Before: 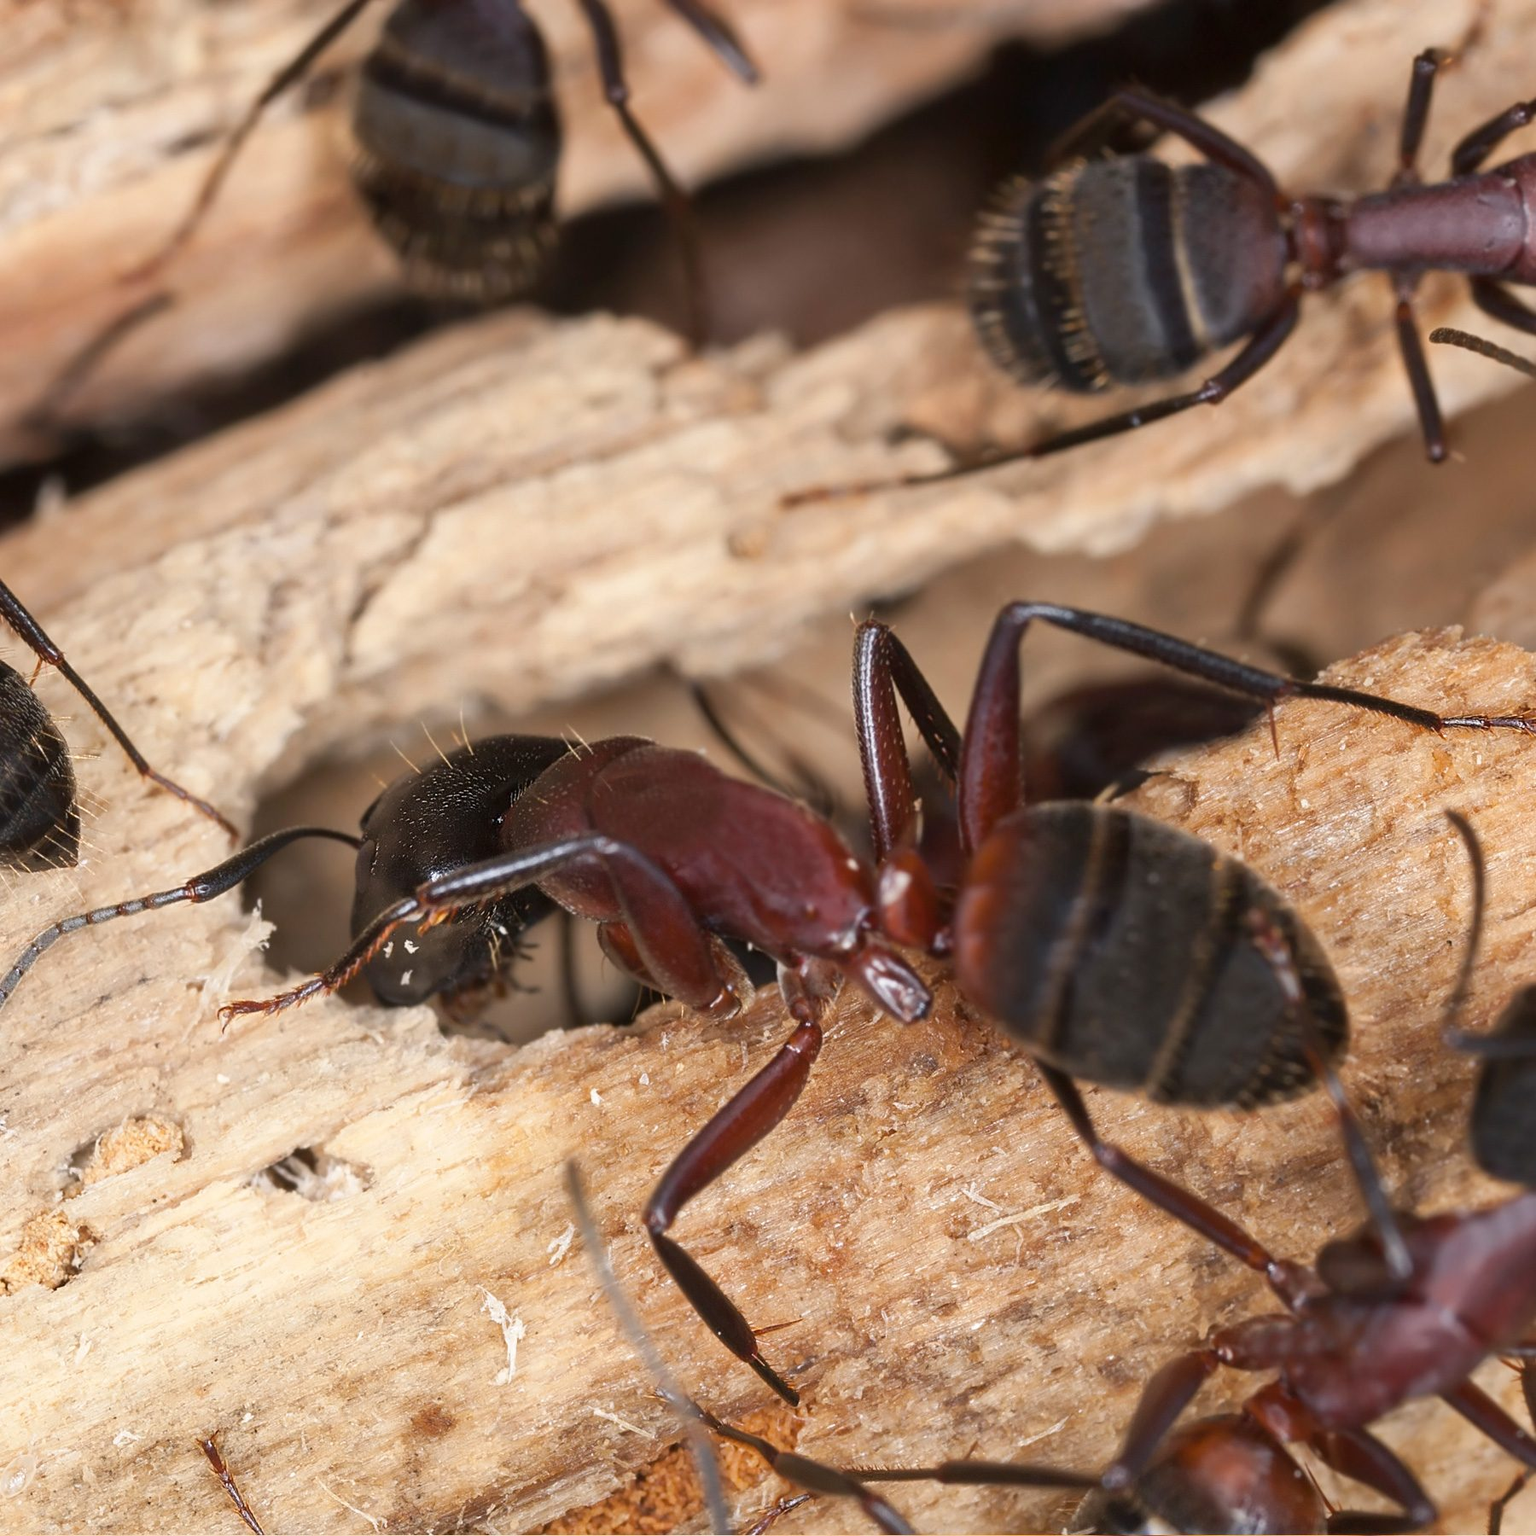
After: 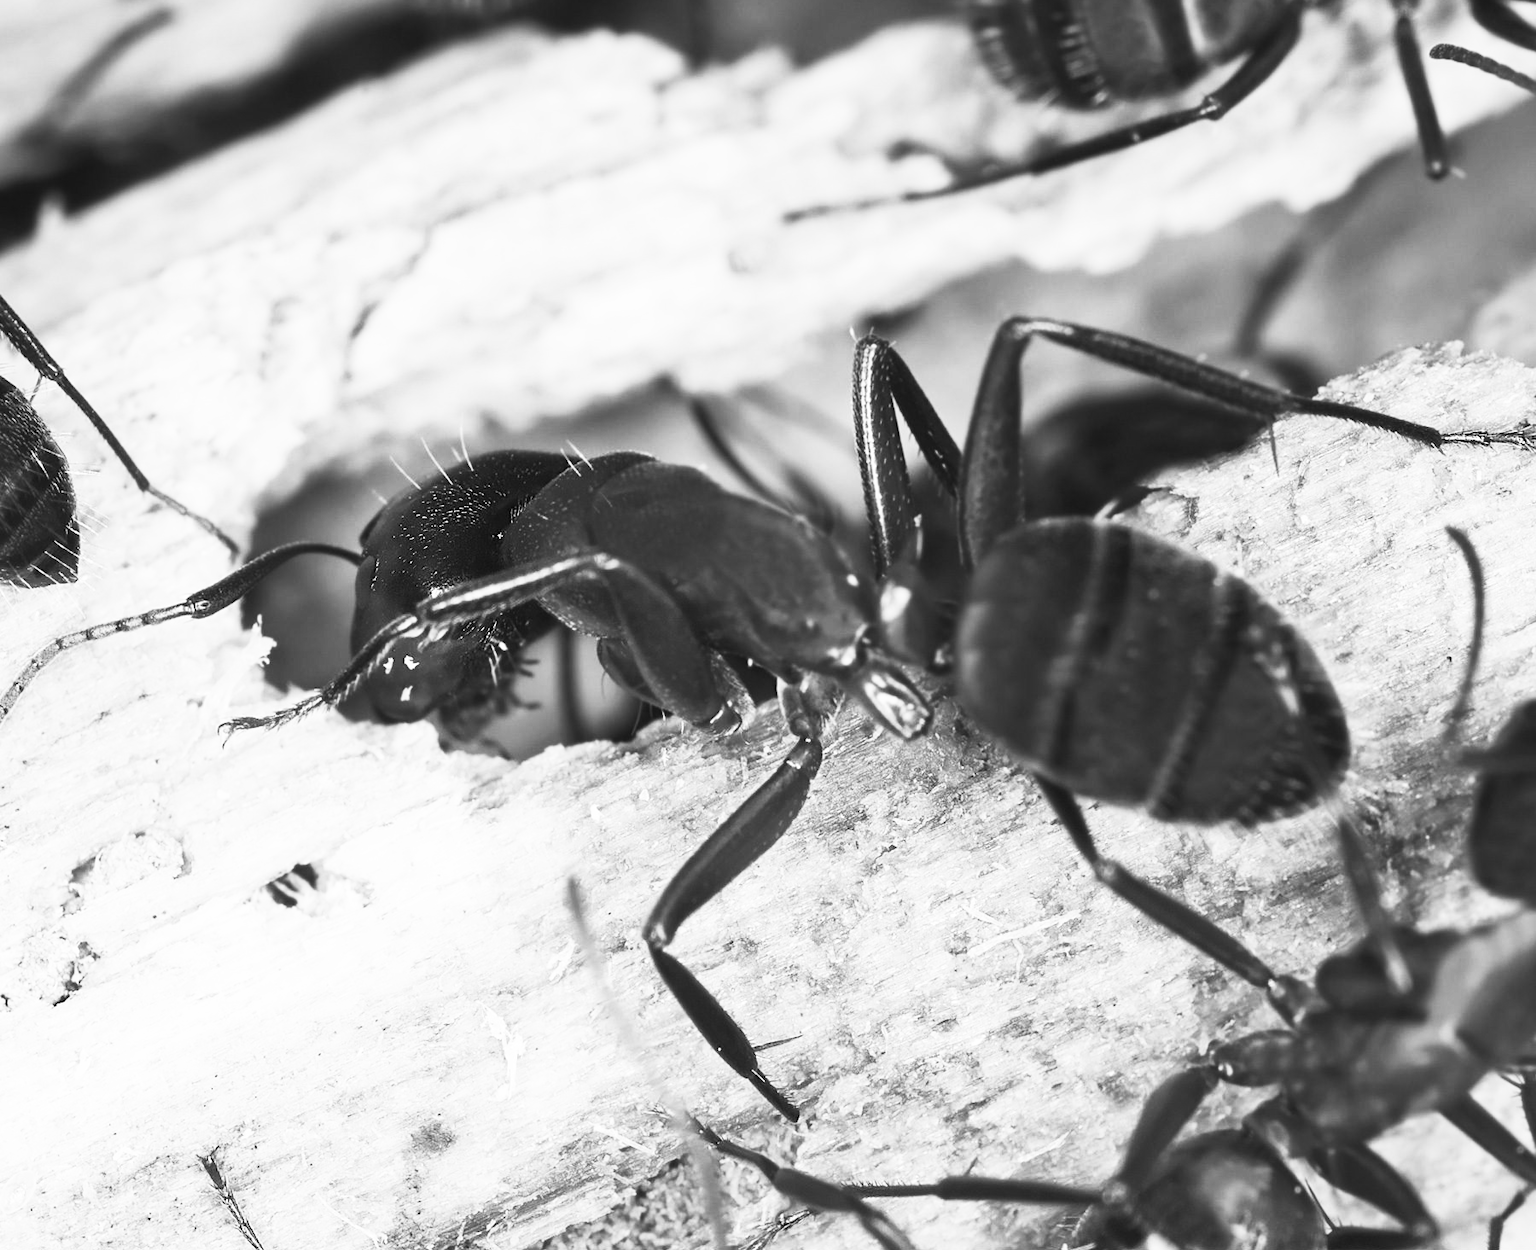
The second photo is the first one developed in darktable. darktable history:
crop and rotate: top 18.507%
contrast brightness saturation: contrast 0.53, brightness 0.47, saturation -1
